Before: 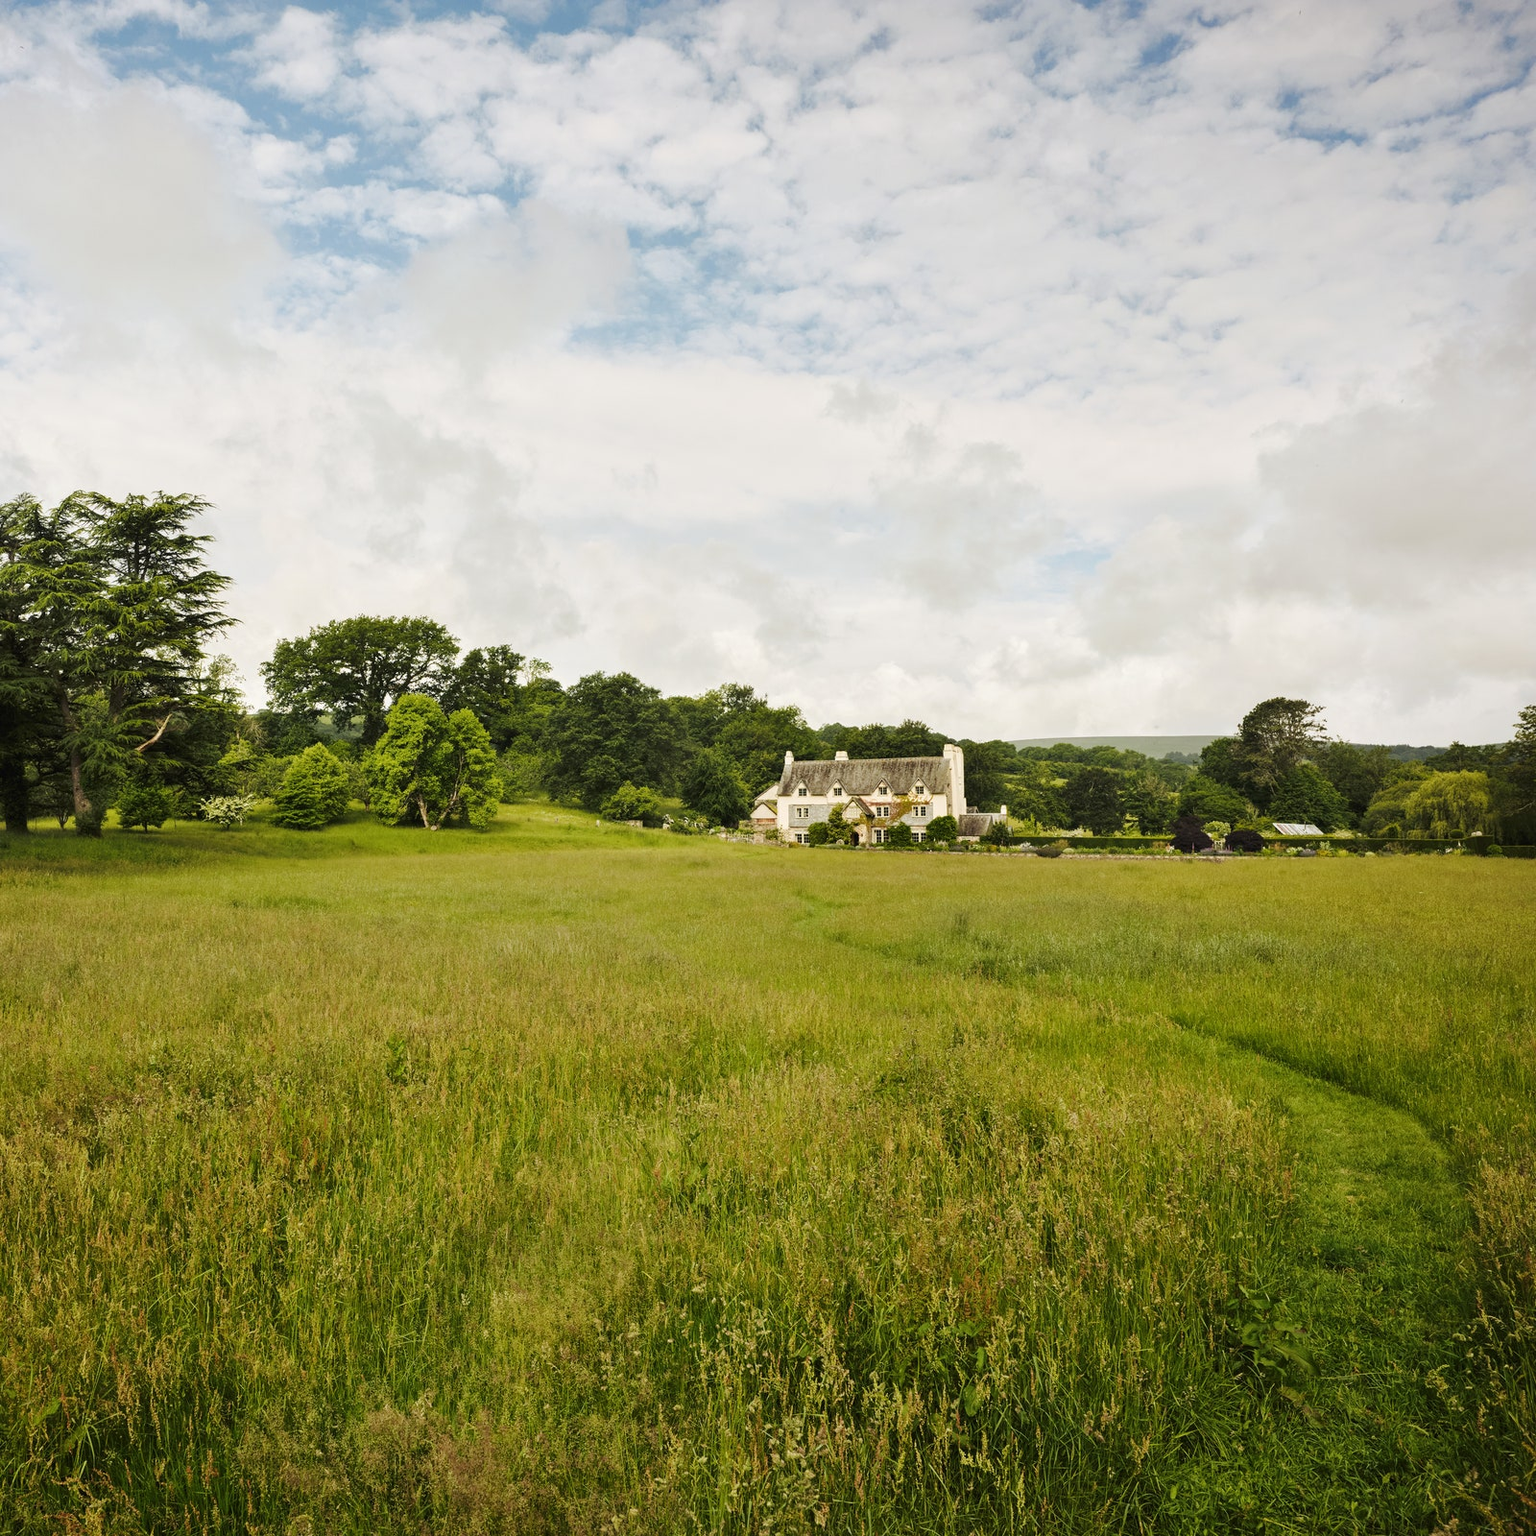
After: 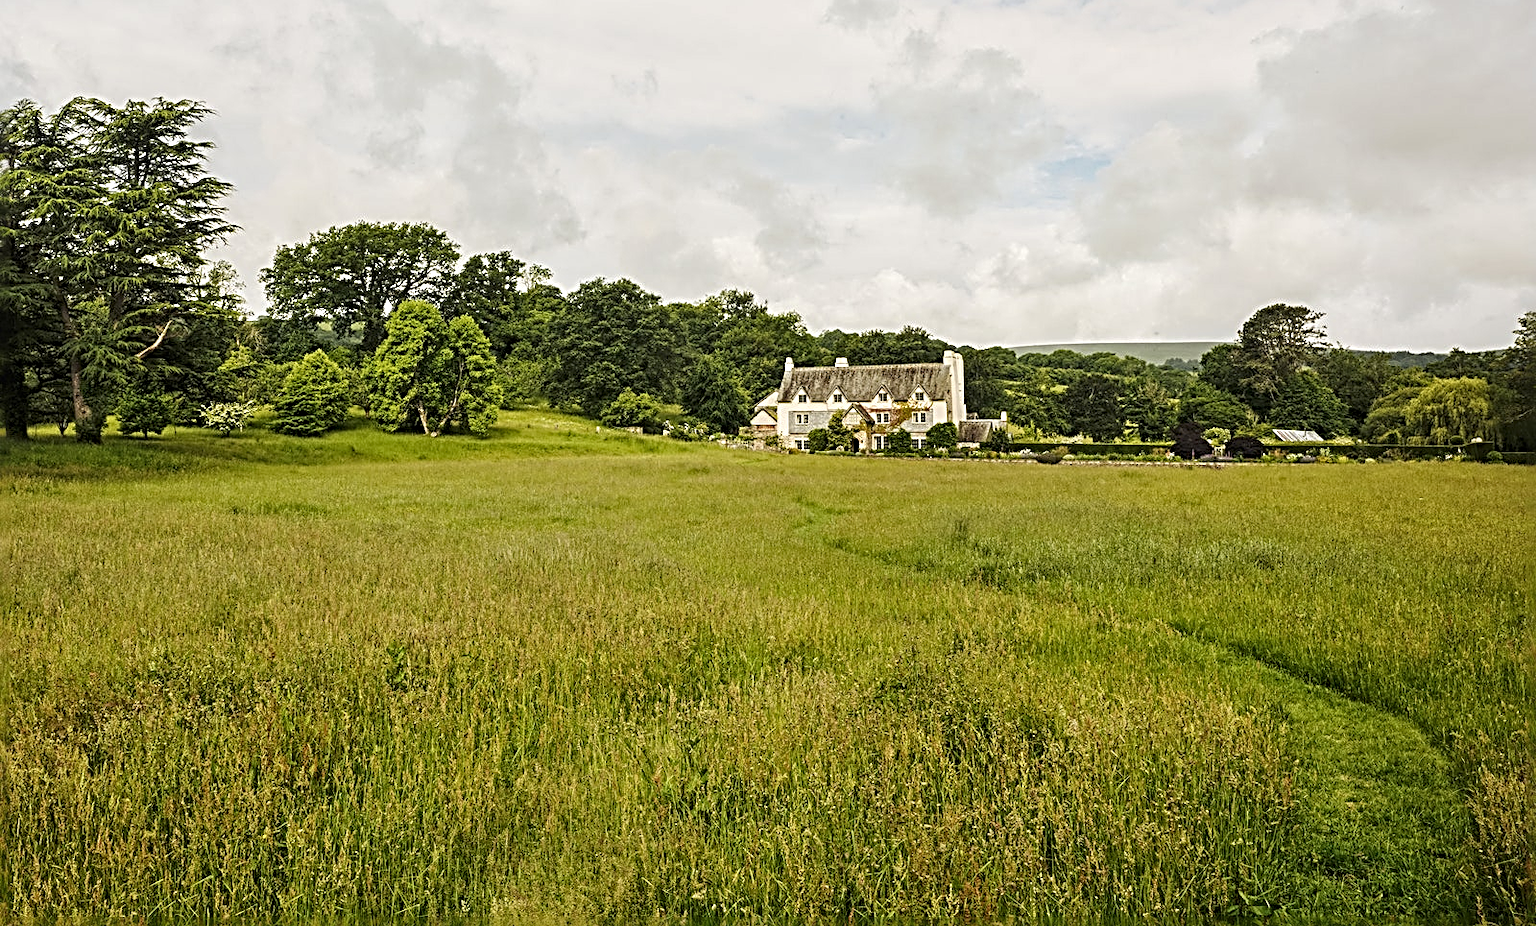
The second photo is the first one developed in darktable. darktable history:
sharpen: radius 3.671, amount 0.932
crop and rotate: top 25.627%, bottom 14.042%
local contrast: on, module defaults
